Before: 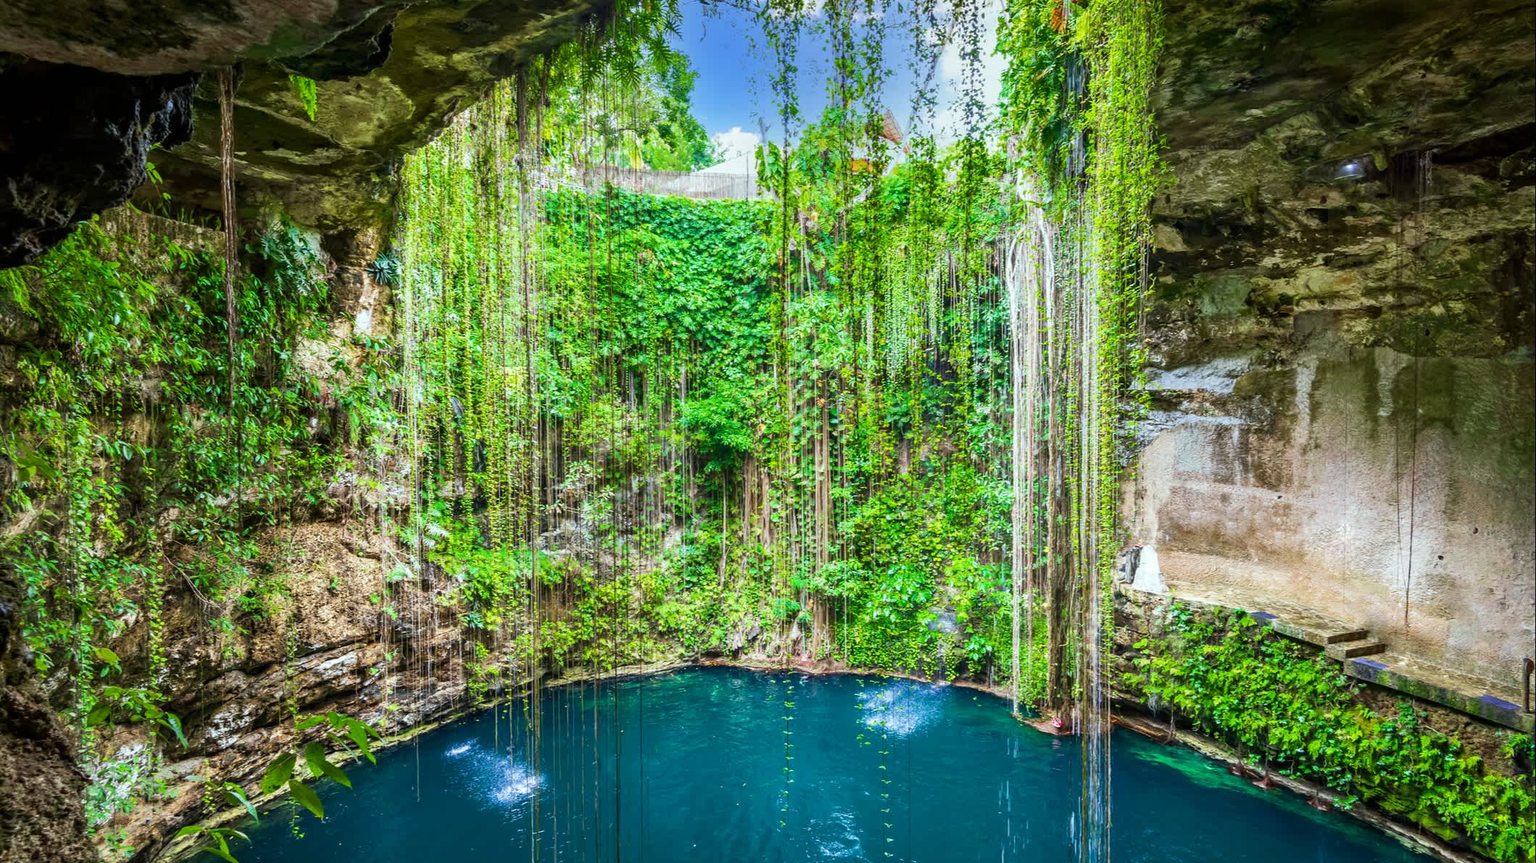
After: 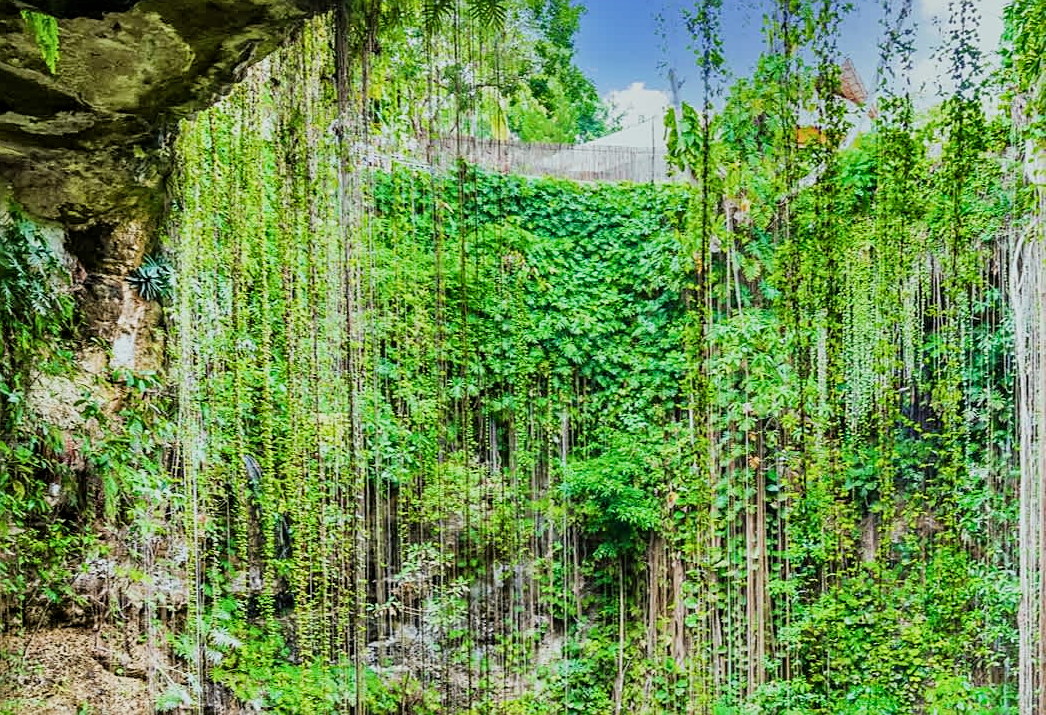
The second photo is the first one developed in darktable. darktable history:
sharpen: on, module defaults
color balance rgb: perceptual saturation grading › global saturation 0.02%
shadows and highlights: shadows 13.07, white point adjustment 1.13, soften with gaussian
filmic rgb: black relative exposure -7.98 EV, white relative exposure 3.8 EV, hardness 4.33
crop: left 17.868%, top 7.875%, right 32.722%, bottom 32.041%
